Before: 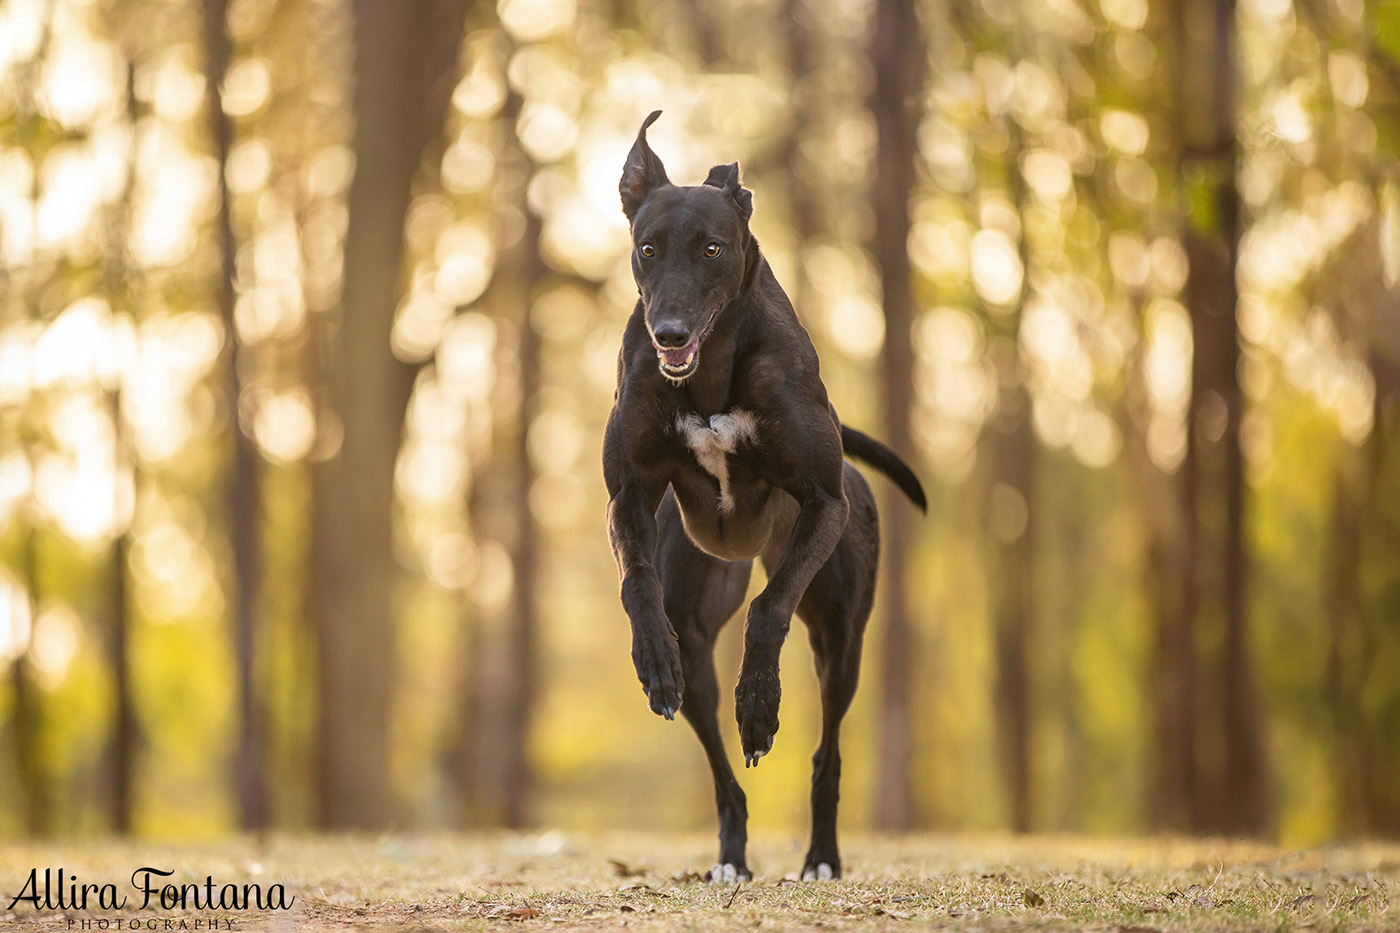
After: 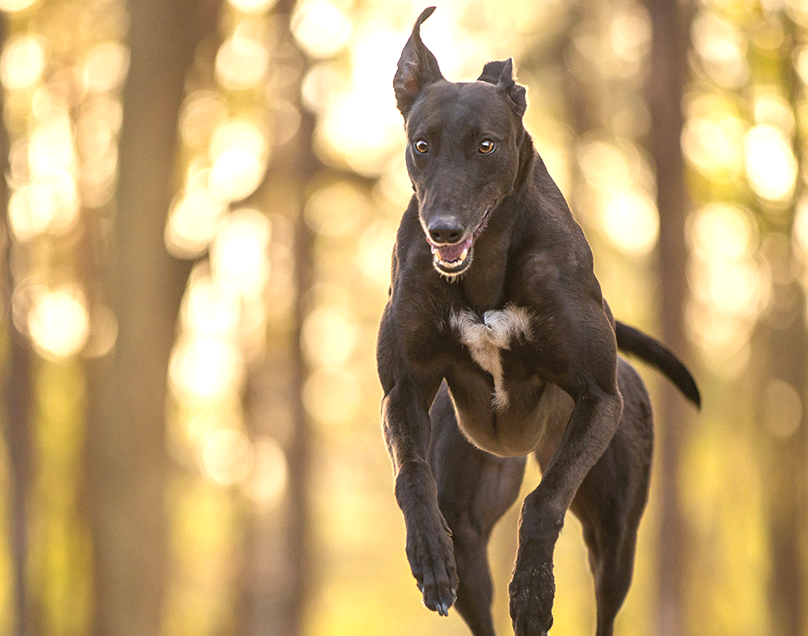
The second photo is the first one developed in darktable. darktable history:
exposure: exposure 0.493 EV, compensate highlight preservation false
white balance: emerald 1
crop: left 16.202%, top 11.208%, right 26.045%, bottom 20.557%
